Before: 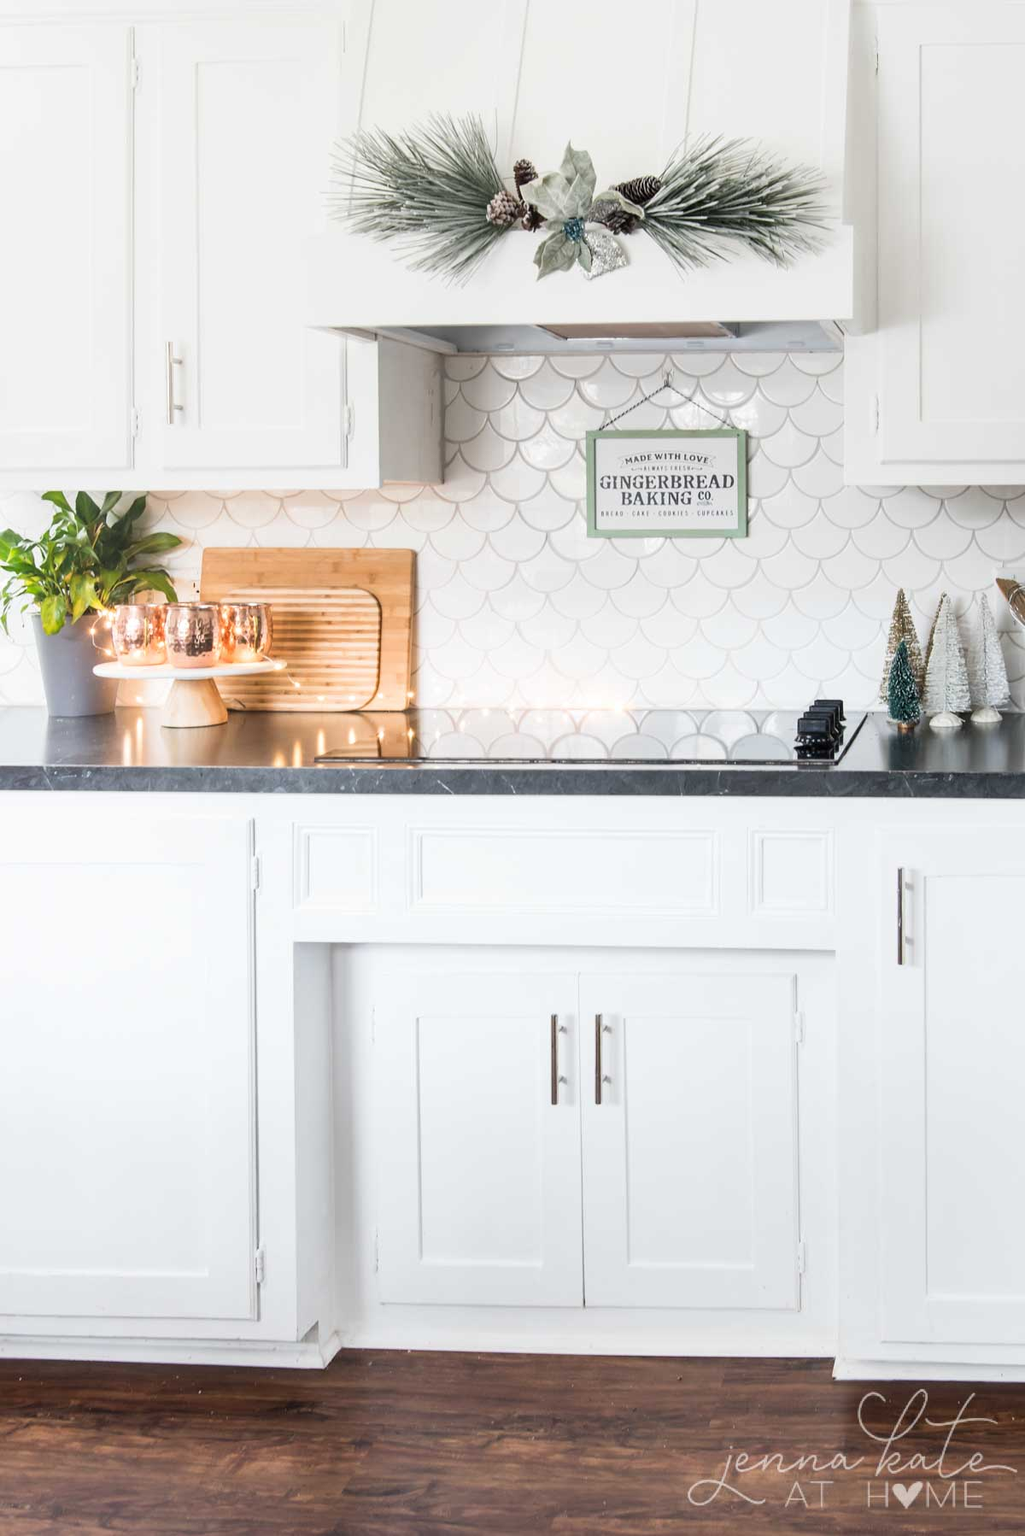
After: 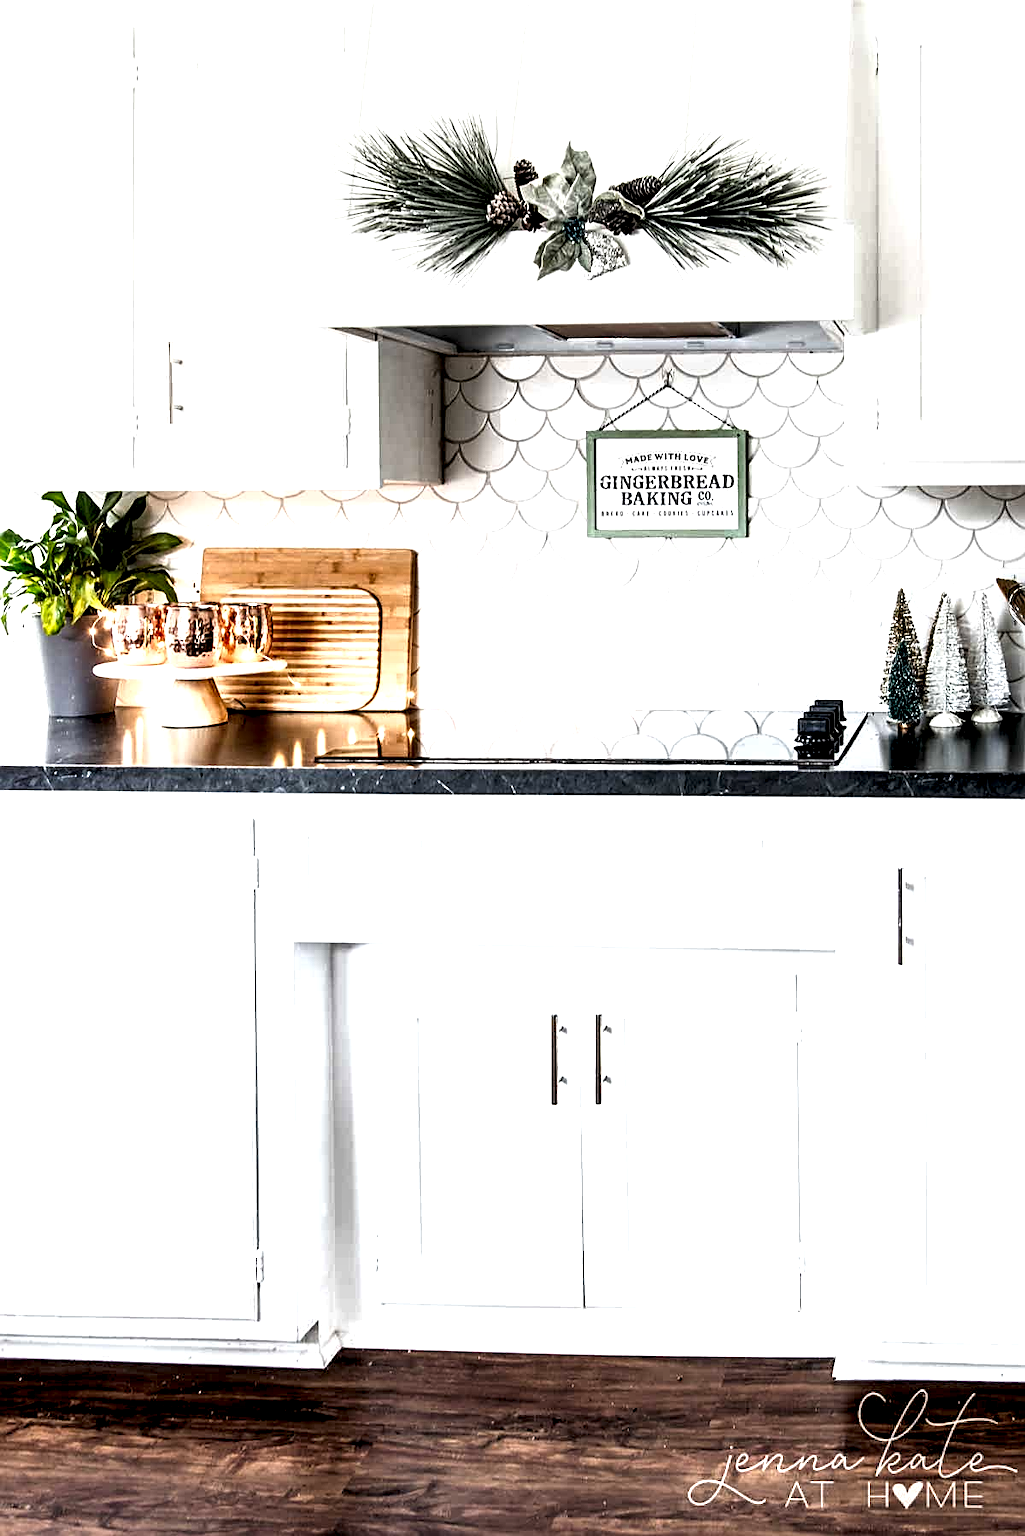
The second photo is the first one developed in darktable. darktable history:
sharpen: on, module defaults
shadows and highlights: shadows 25.36, highlights -26.44
local contrast: shadows 174%, detail 224%
tone equalizer: -8 EV -0.742 EV, -7 EV -0.684 EV, -6 EV -0.601 EV, -5 EV -0.403 EV, -3 EV 0.404 EV, -2 EV 0.6 EV, -1 EV 0.675 EV, +0 EV 0.749 EV
